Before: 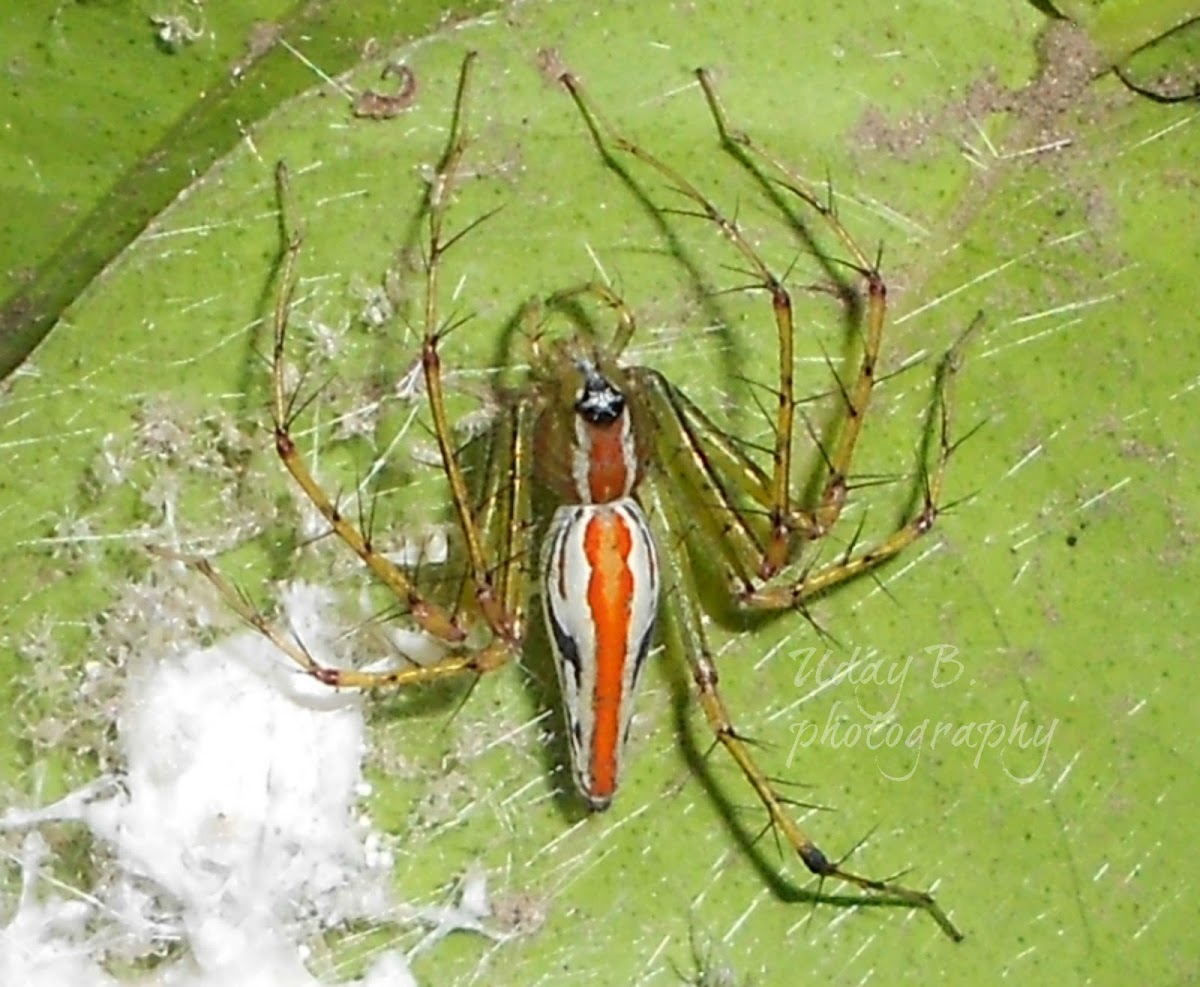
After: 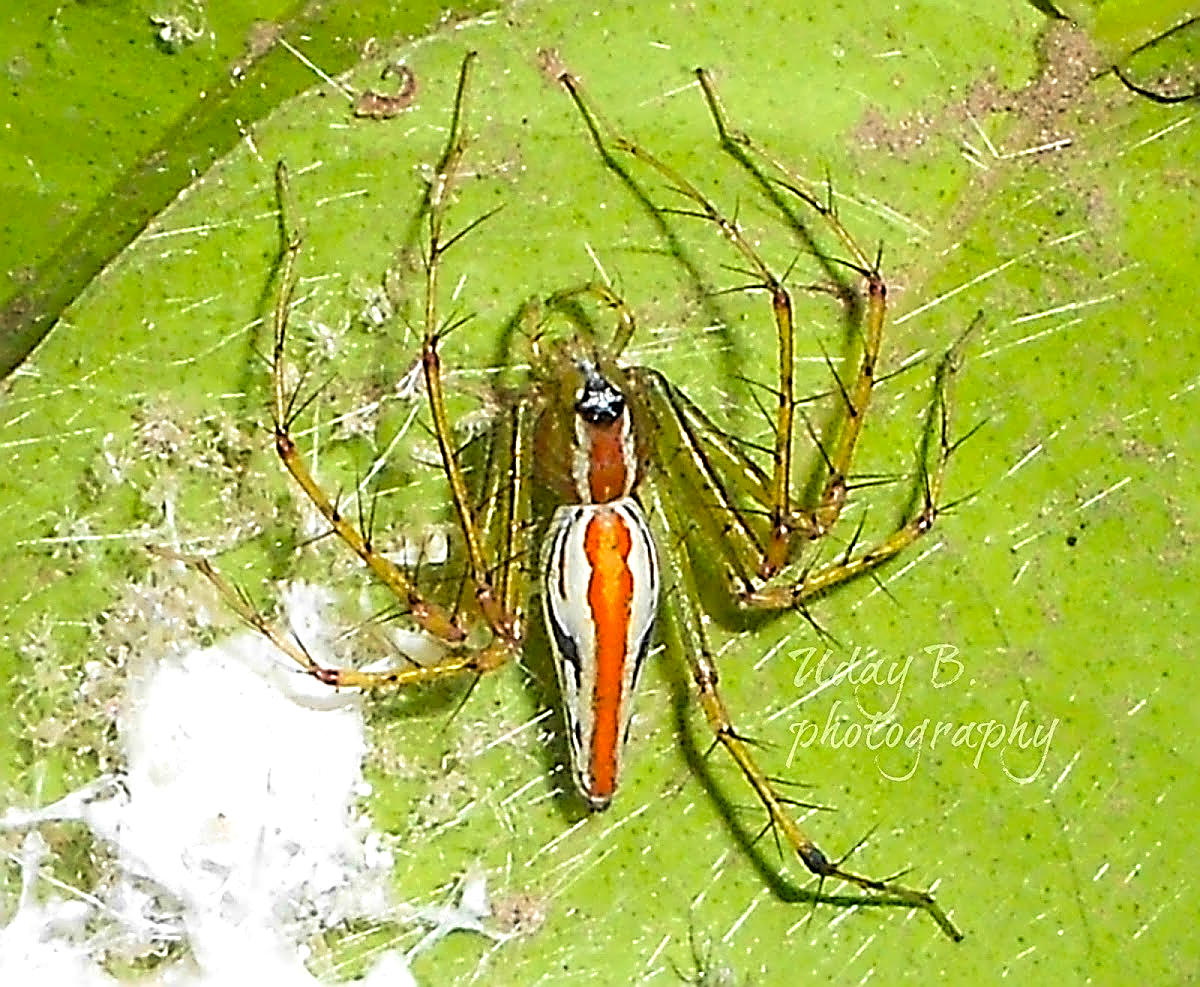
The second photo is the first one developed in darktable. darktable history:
sharpen: amount 1.986
velvia: strength 30.57%
color balance rgb: perceptual saturation grading › global saturation 13.172%, global vibrance 20%
exposure: exposure 0.295 EV, compensate highlight preservation false
